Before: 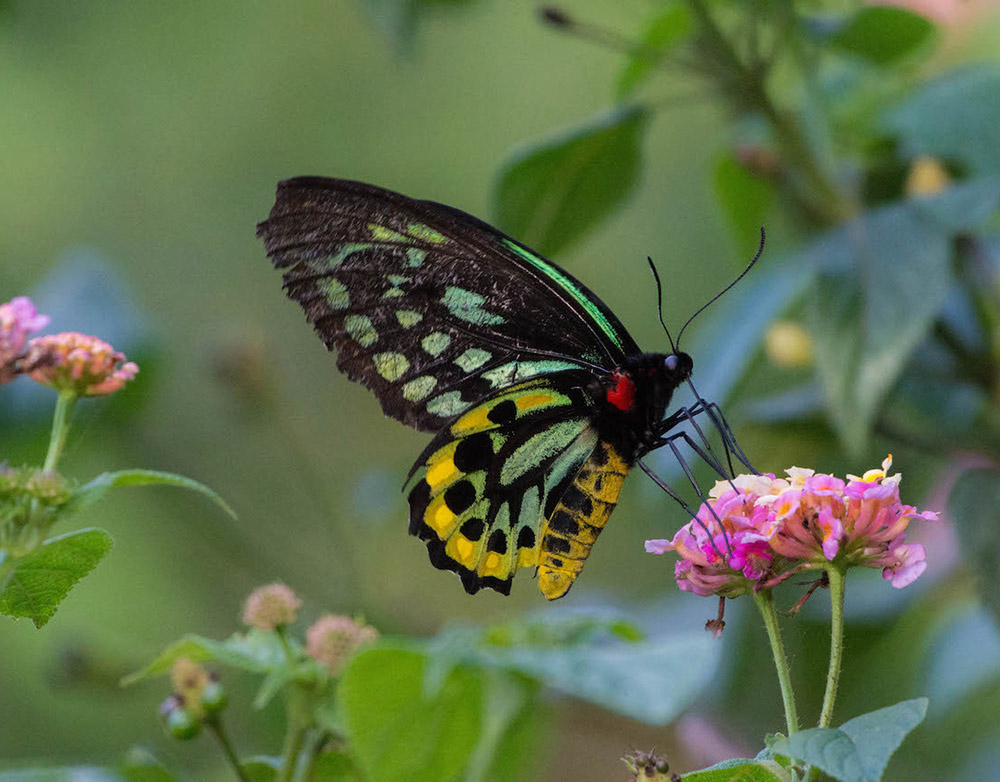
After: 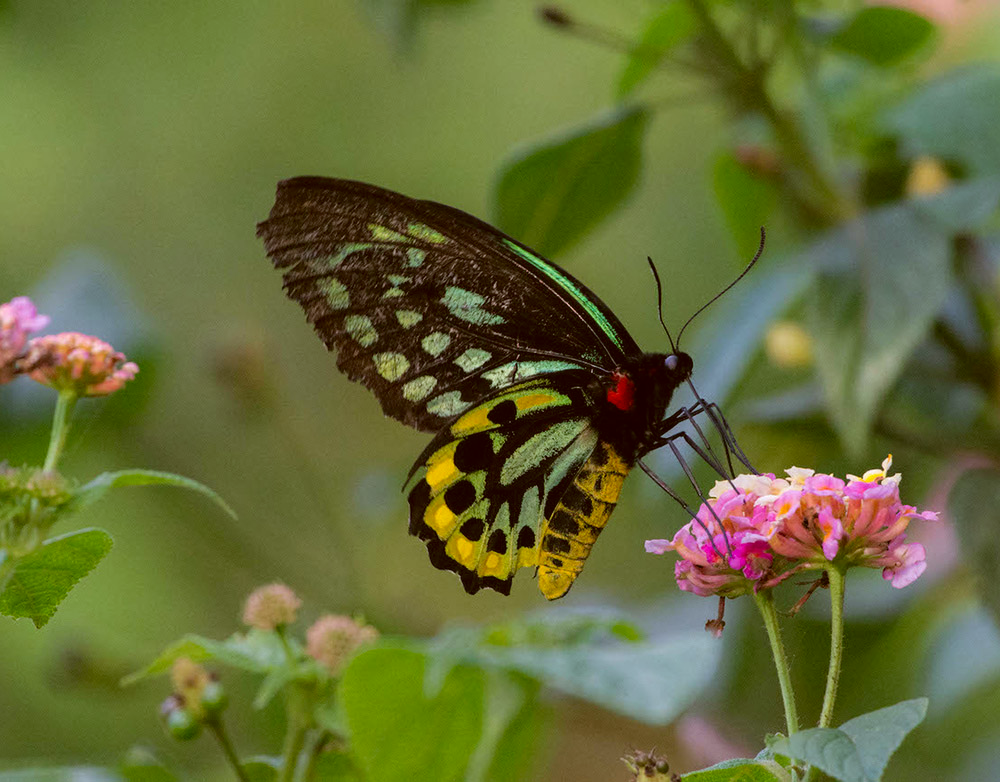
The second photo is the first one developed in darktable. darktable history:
color correction: highlights a* -0.447, highlights b* 0.151, shadows a* 4.42, shadows b* 20.4
